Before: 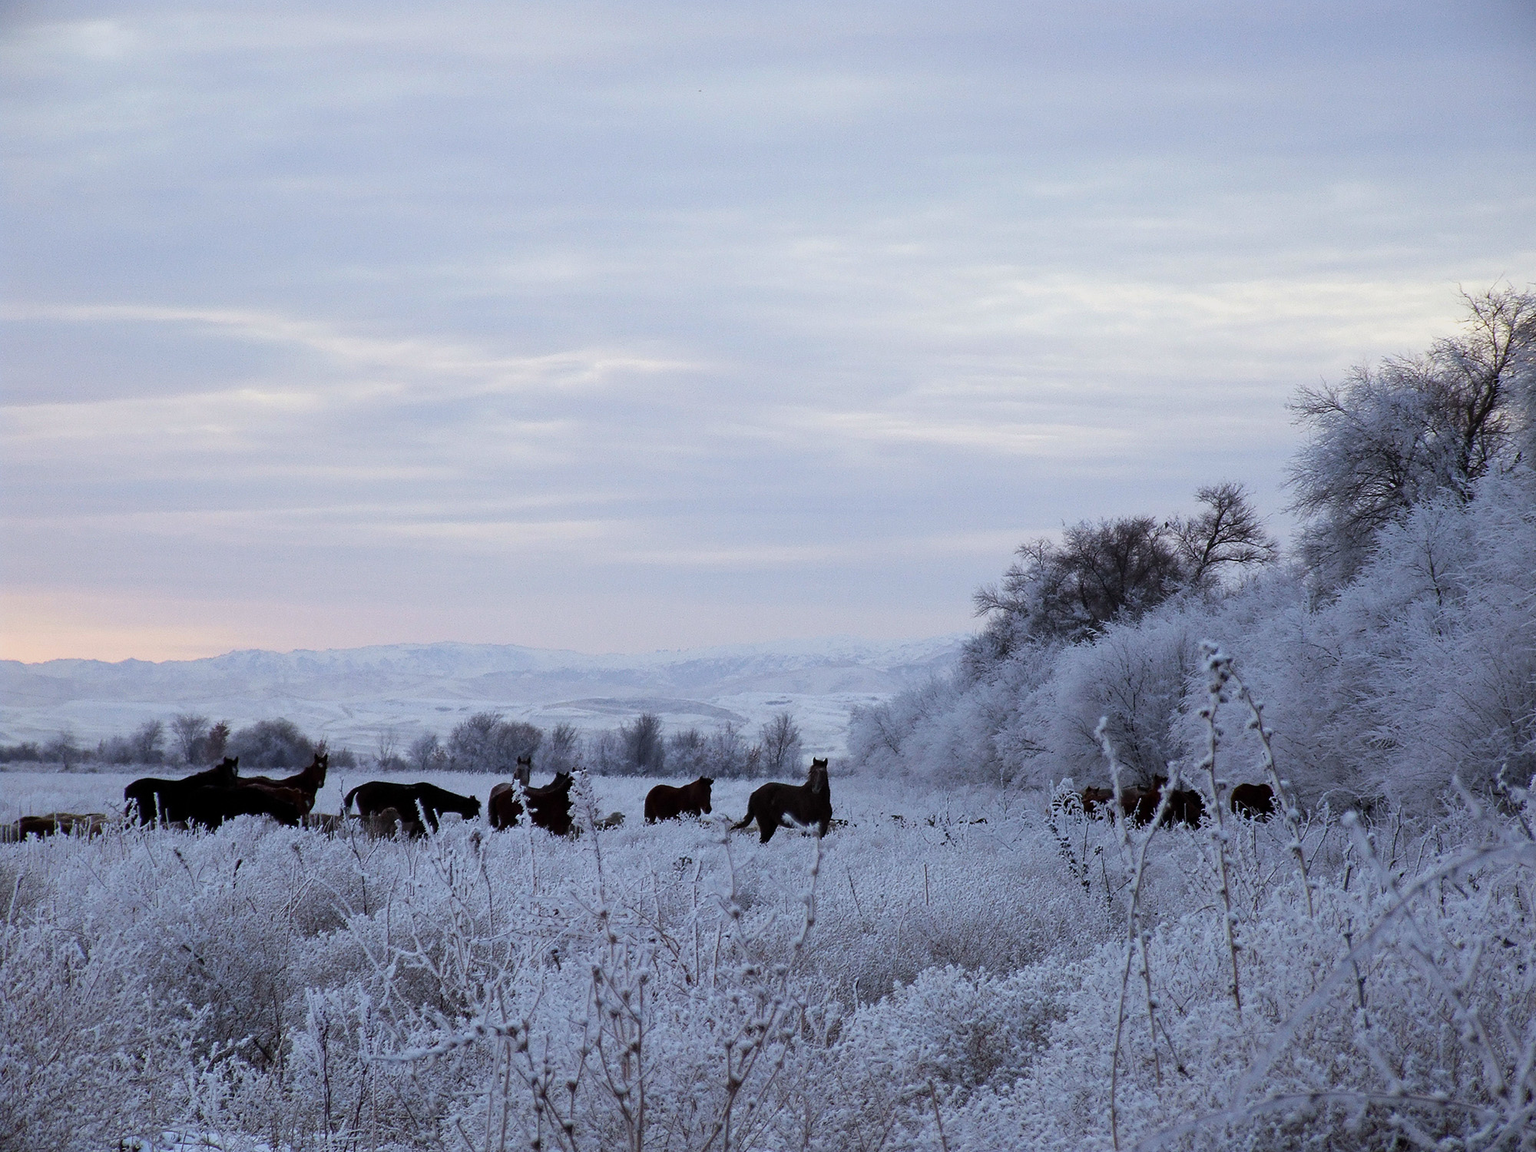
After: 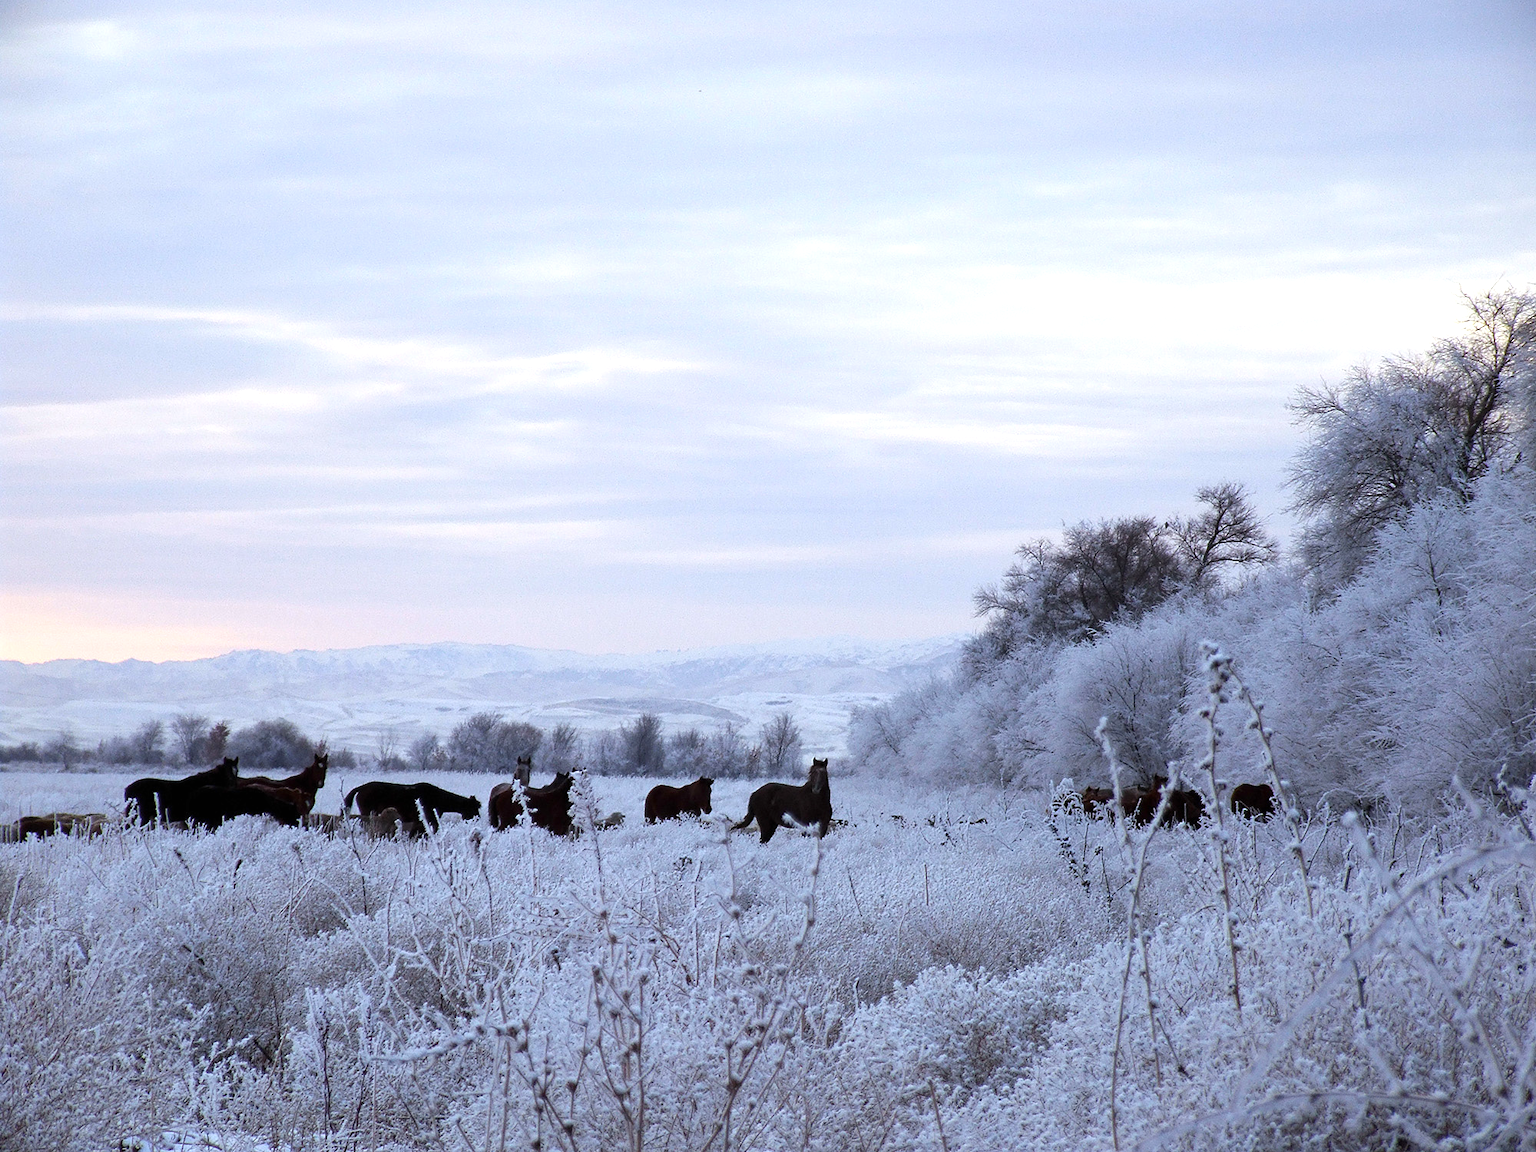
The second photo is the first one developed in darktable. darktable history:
exposure: black level correction 0, exposure 0.6 EV, compensate highlight preservation false
